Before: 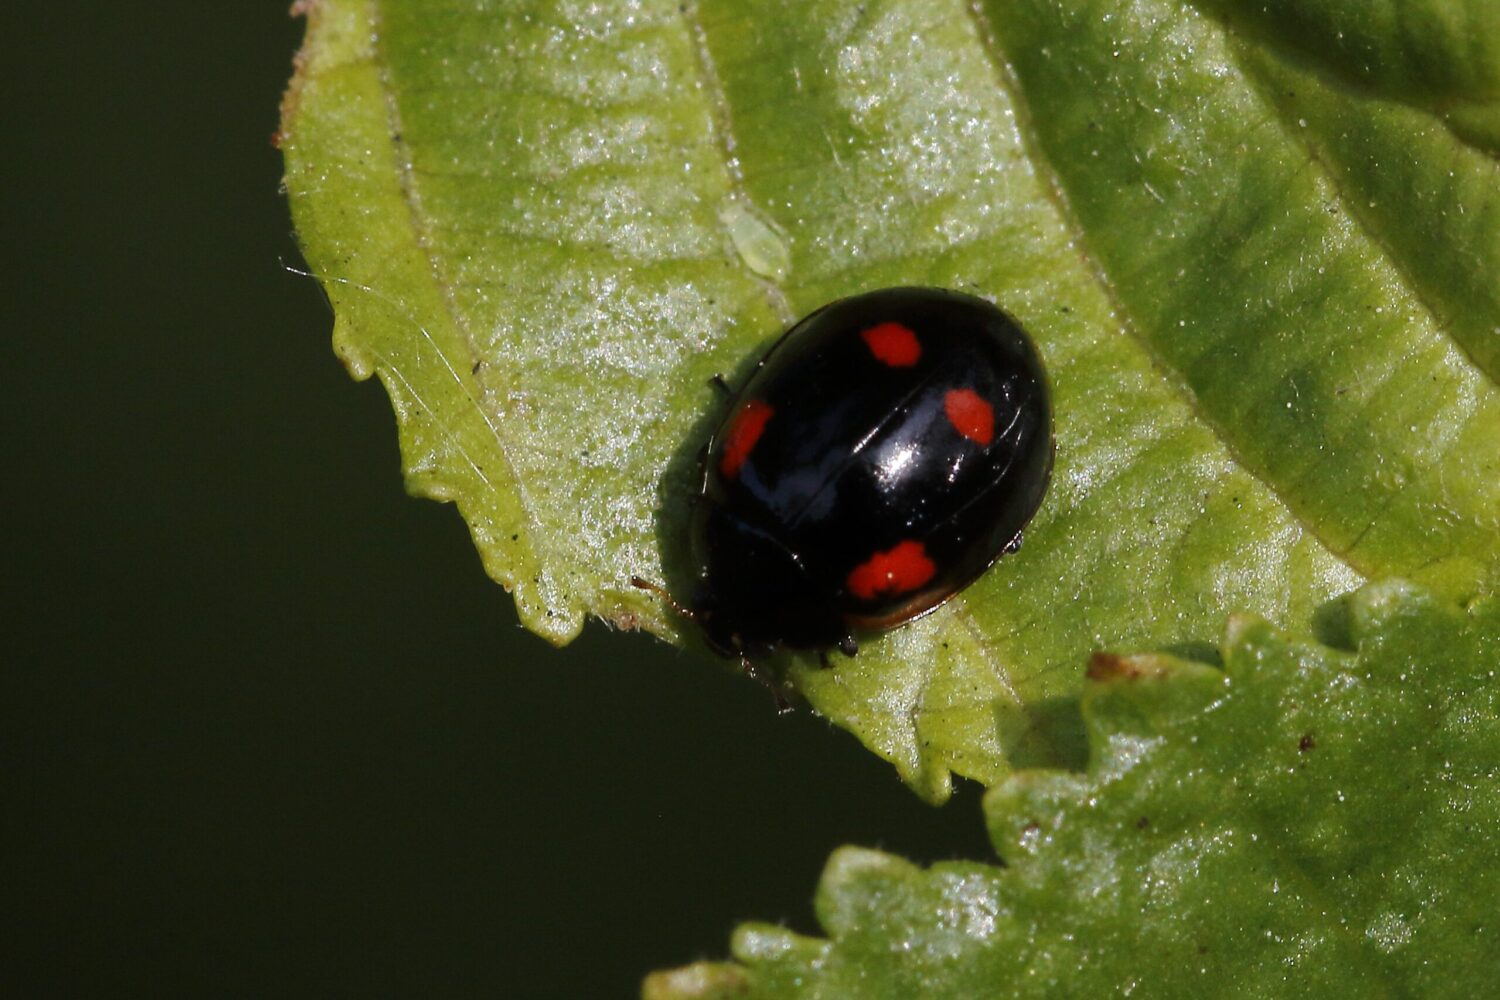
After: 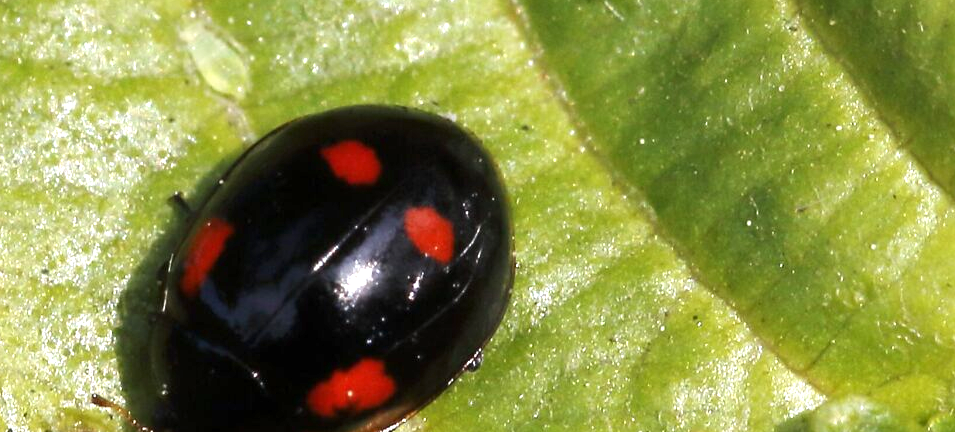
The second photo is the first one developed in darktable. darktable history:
crop: left 36.005%, top 18.293%, right 0.31%, bottom 38.444%
exposure: exposure 0.921 EV, compensate highlight preservation false
